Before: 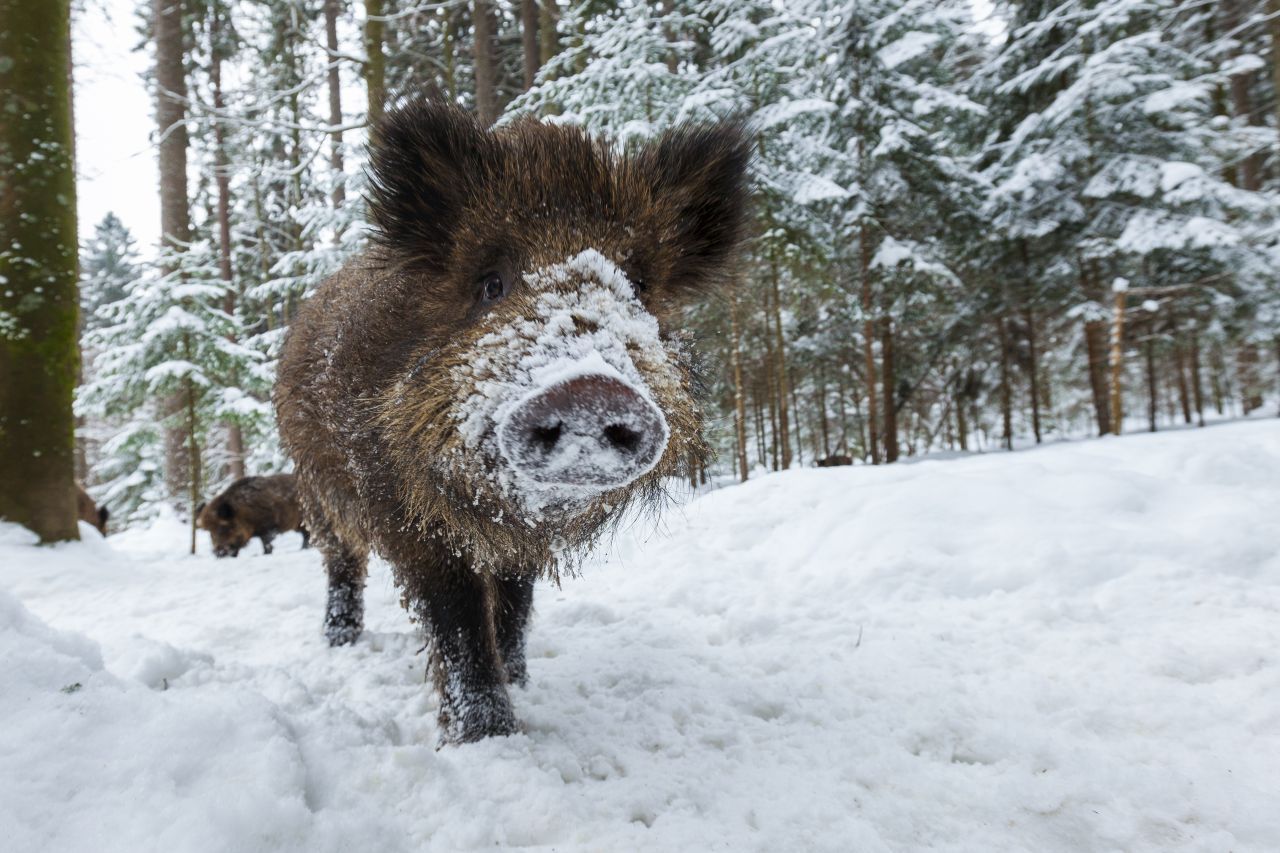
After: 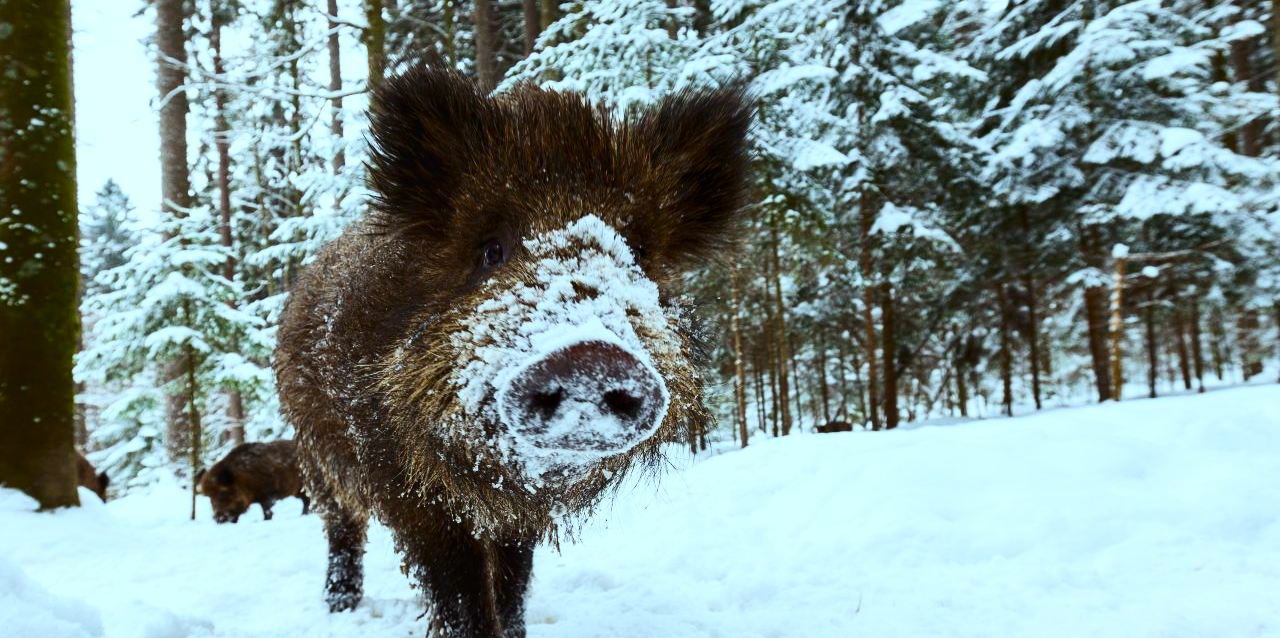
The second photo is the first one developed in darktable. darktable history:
color balance rgb: power › chroma 0.679%, power › hue 60°, perceptual saturation grading › global saturation 29.913%
crop: top 4.017%, bottom 21.14%
color correction: highlights a* -9.99, highlights b* -10
contrast brightness saturation: contrast 0.29
